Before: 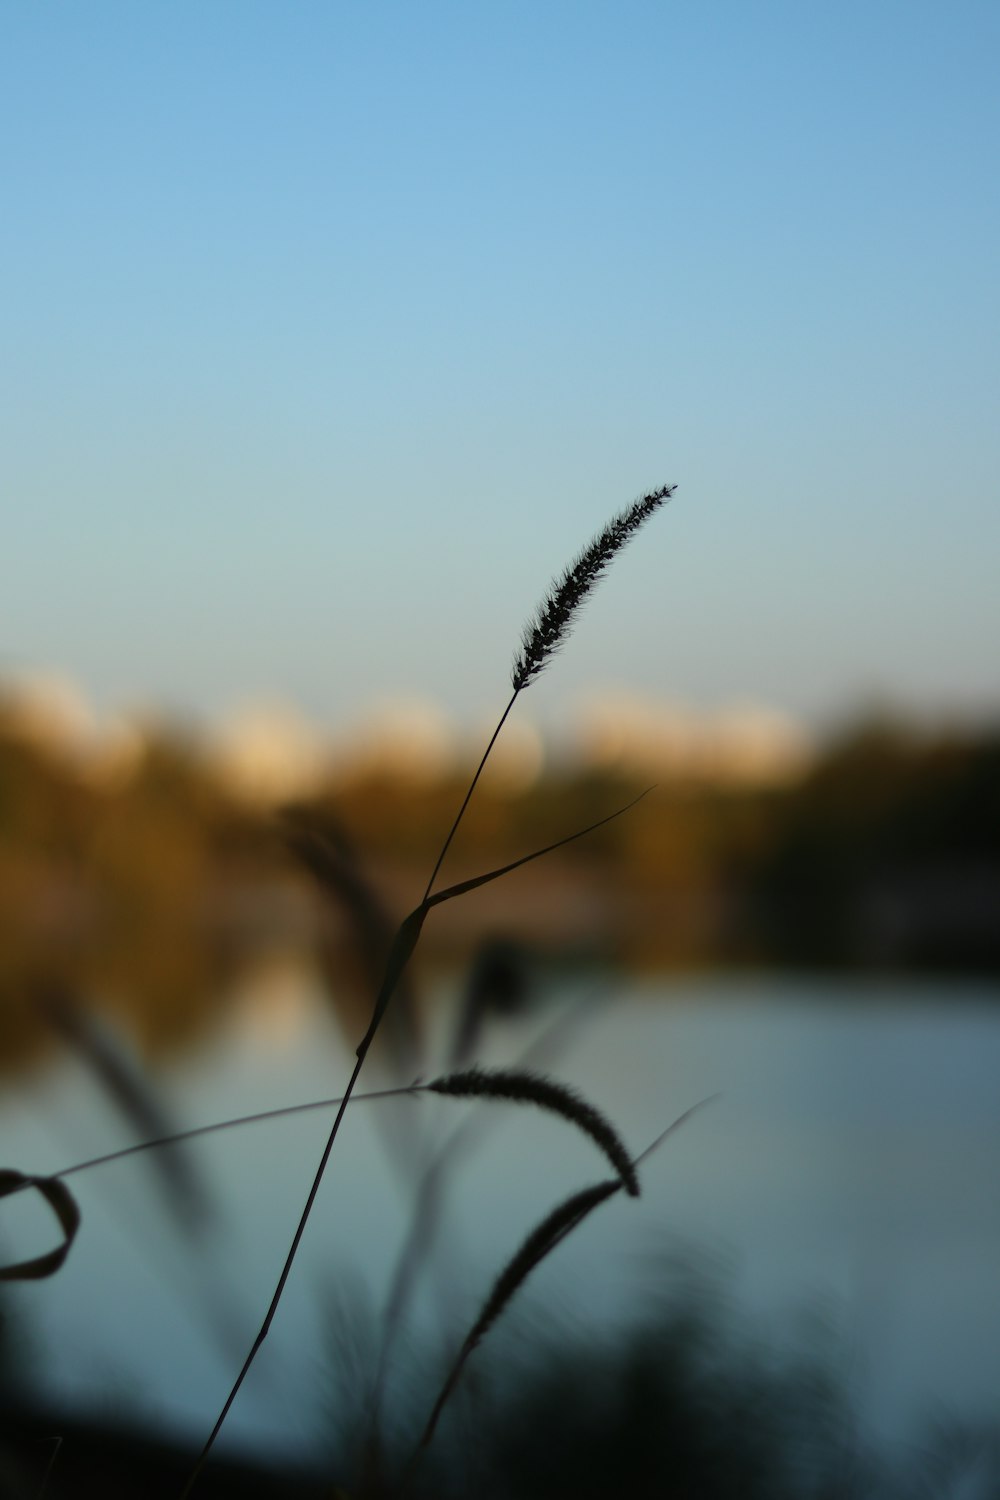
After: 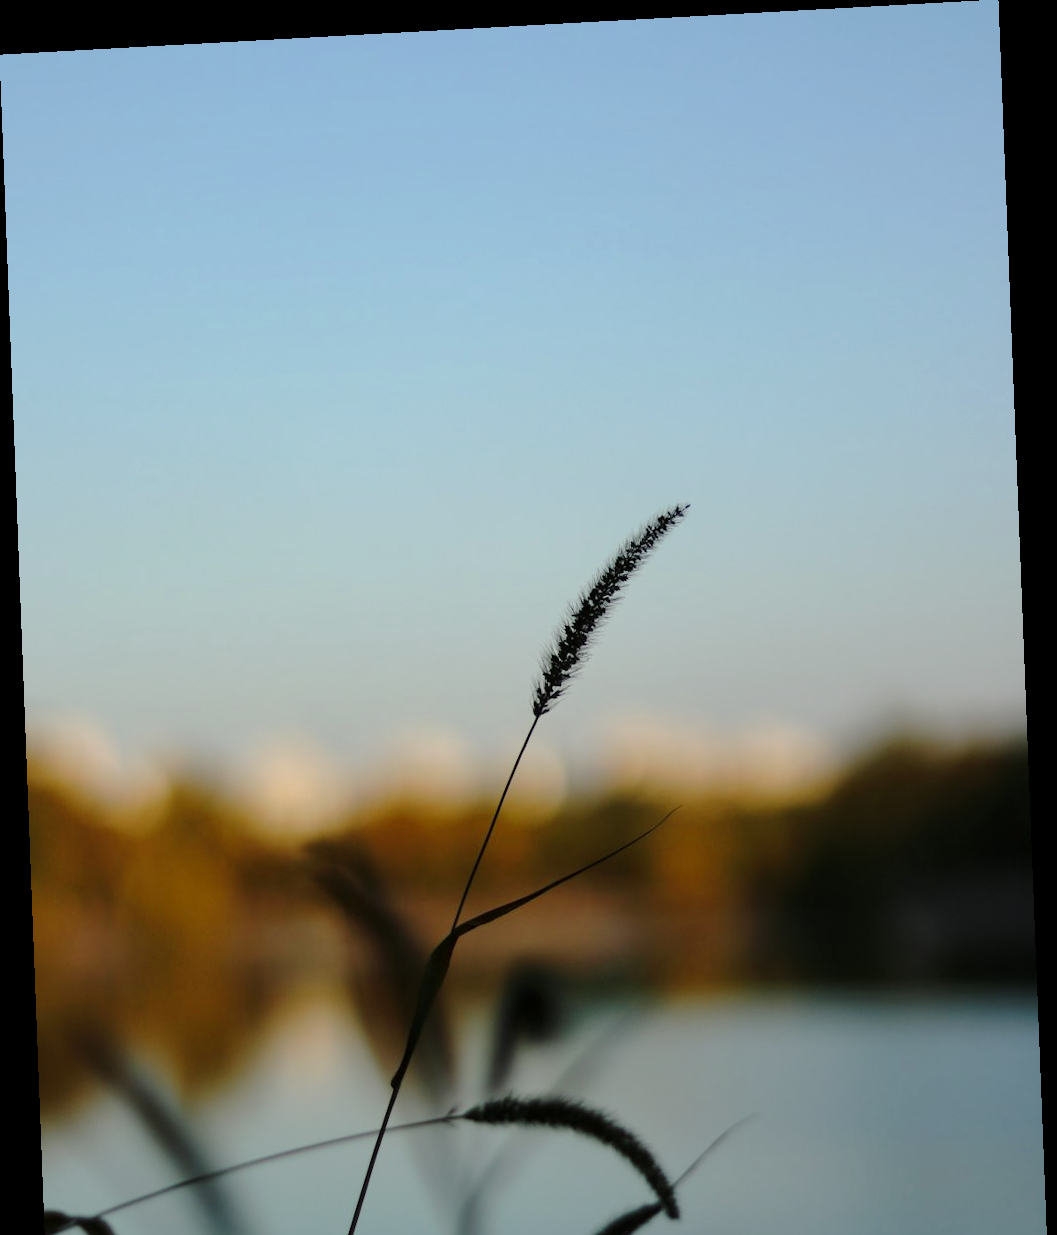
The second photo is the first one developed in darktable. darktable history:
local contrast: highlights 100%, shadows 100%, detail 120%, midtone range 0.2
tone curve: curves: ch0 [(0, 0) (0.003, 0.004) (0.011, 0.01) (0.025, 0.025) (0.044, 0.042) (0.069, 0.064) (0.1, 0.093) (0.136, 0.13) (0.177, 0.182) (0.224, 0.241) (0.277, 0.322) (0.335, 0.409) (0.399, 0.482) (0.468, 0.551) (0.543, 0.606) (0.623, 0.672) (0.709, 0.73) (0.801, 0.81) (0.898, 0.885) (1, 1)], preserve colors none
crop: bottom 19.644%
rotate and perspective: rotation -2.22°, lens shift (horizontal) -0.022, automatic cropping off
